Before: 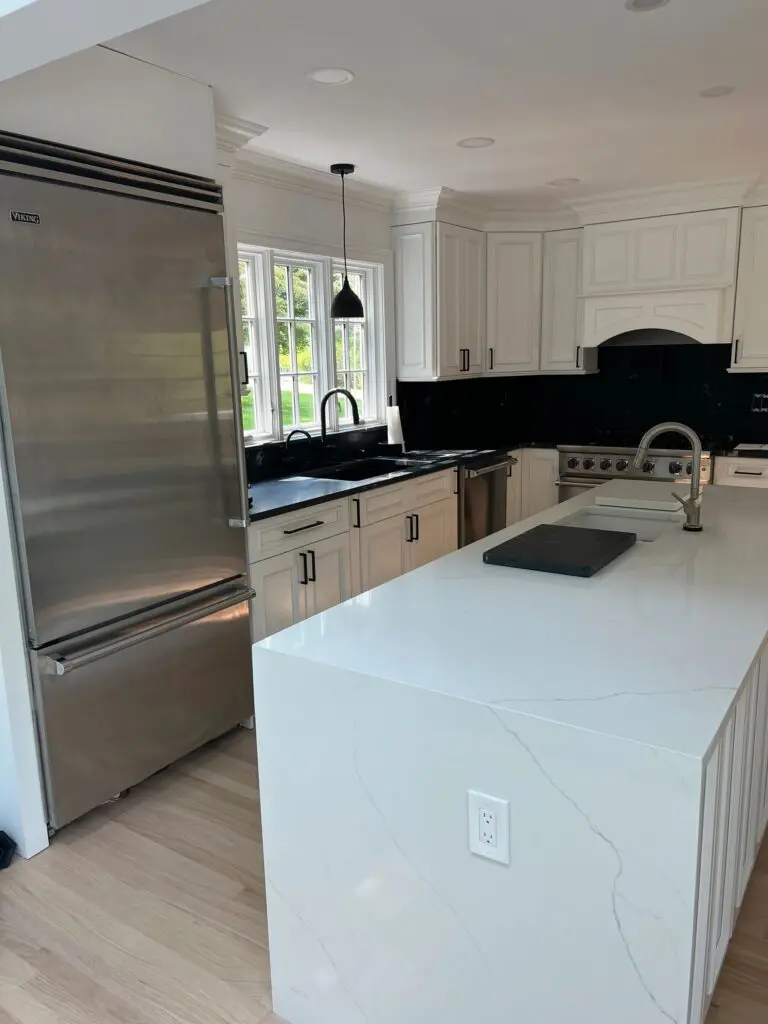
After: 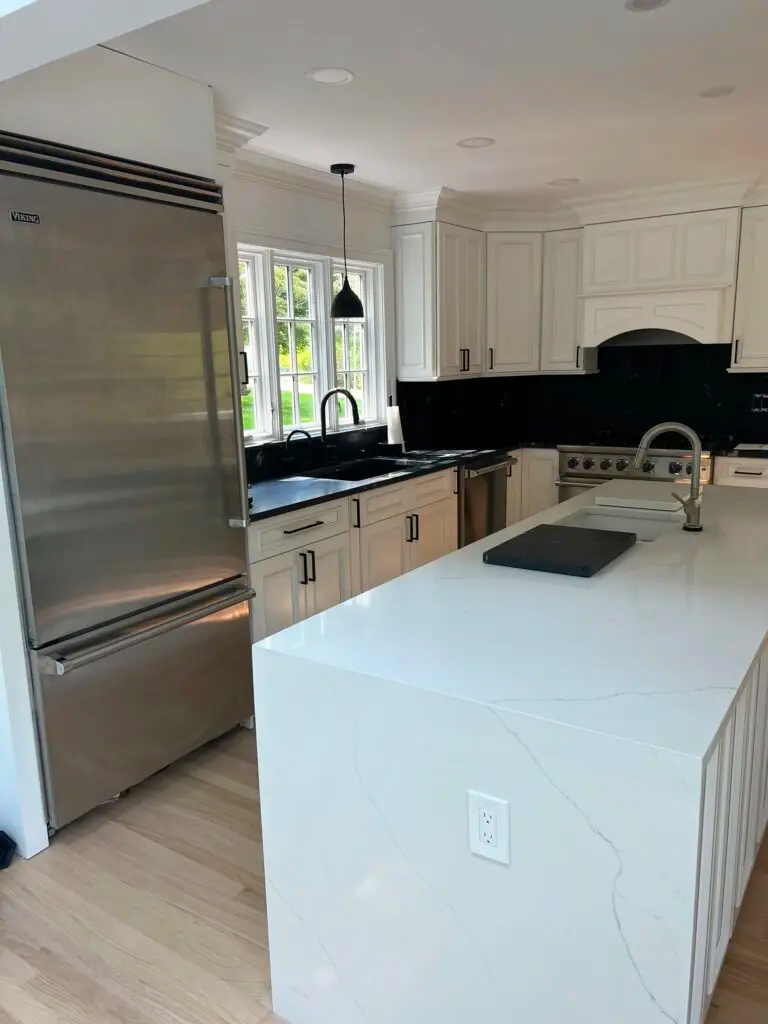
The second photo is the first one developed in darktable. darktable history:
color balance rgb: perceptual saturation grading › global saturation 25.827%, global vibrance 9.492%
shadows and highlights: shadows -1.51, highlights 40.86
